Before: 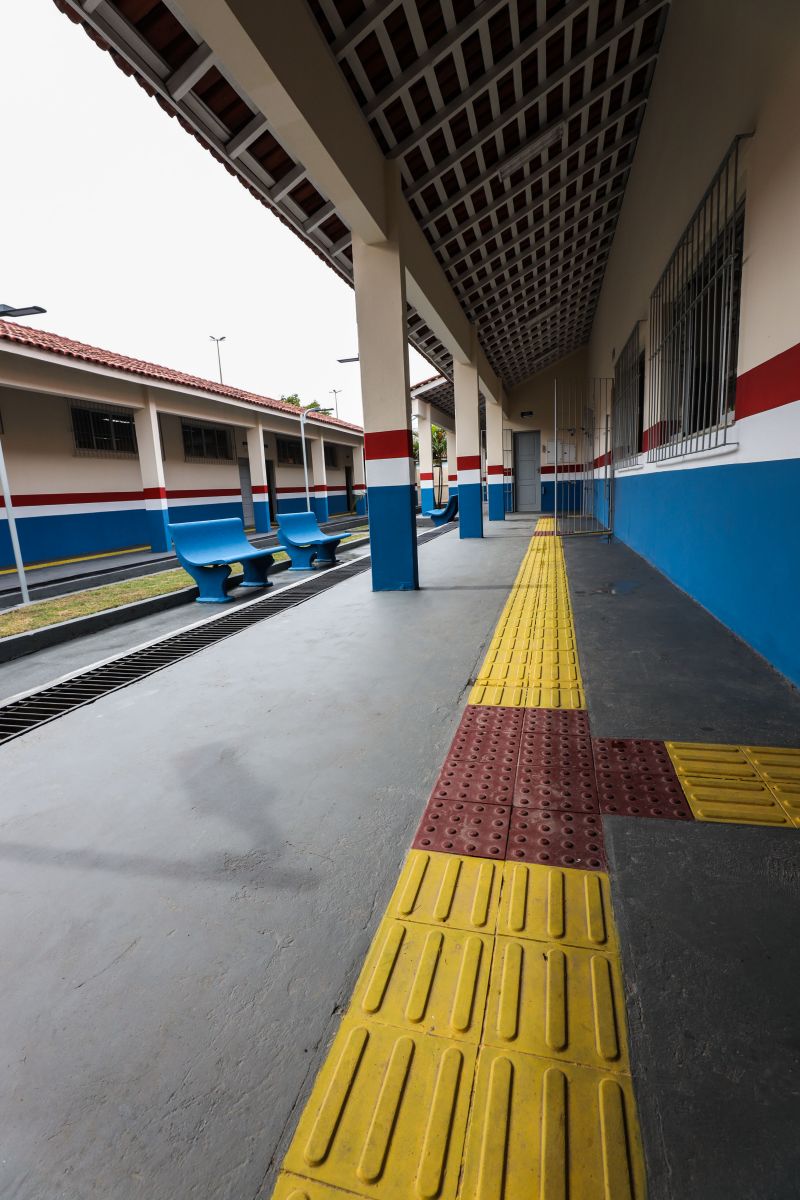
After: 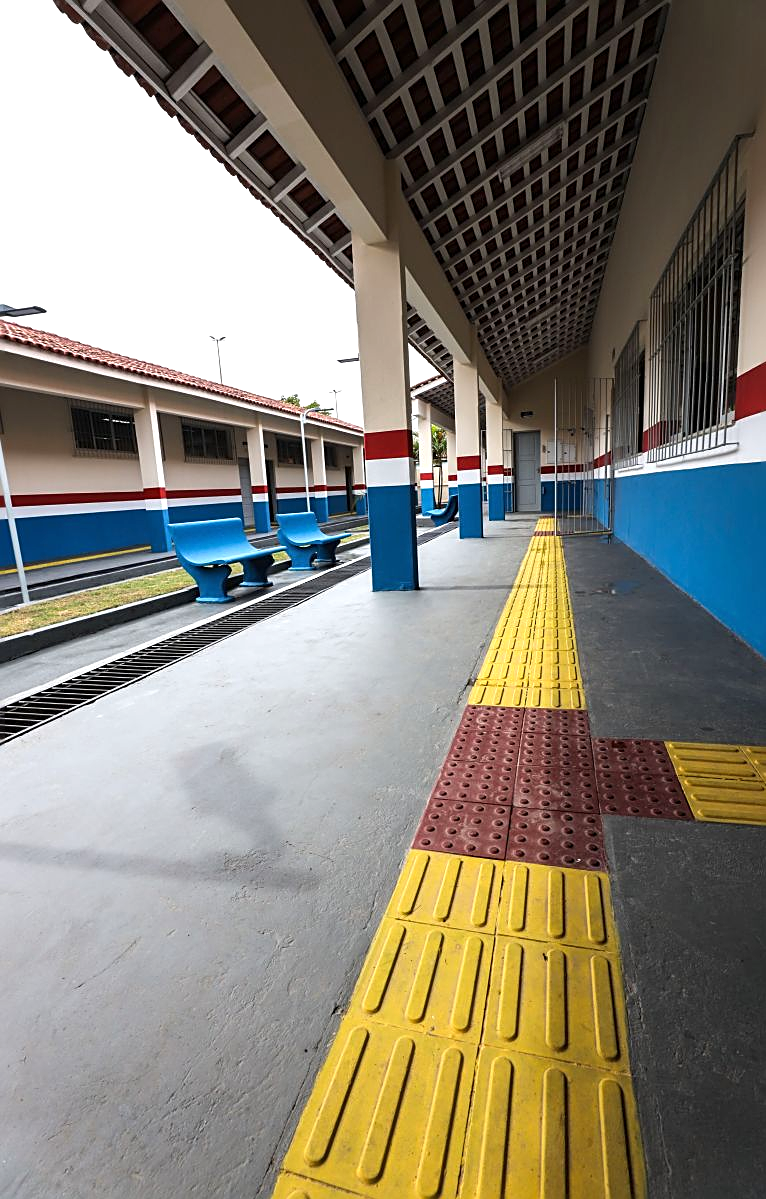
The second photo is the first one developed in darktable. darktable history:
crop: right 4.126%, bottom 0.031%
exposure: black level correction 0, exposure 0.5 EV, compensate highlight preservation false
sharpen: on, module defaults
